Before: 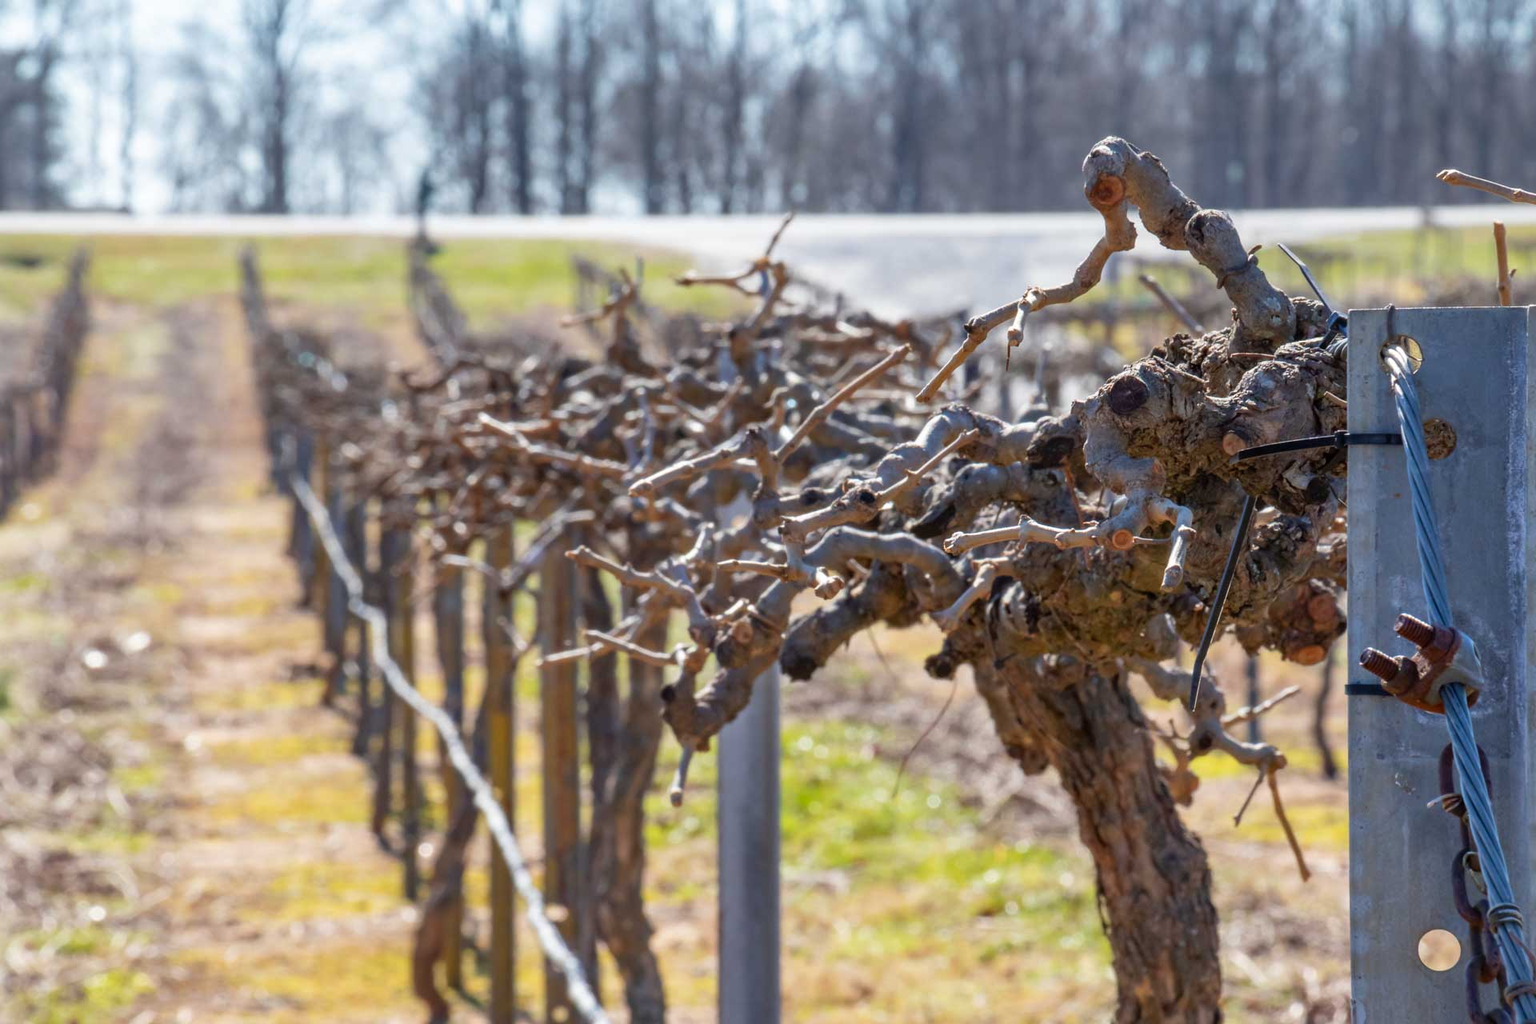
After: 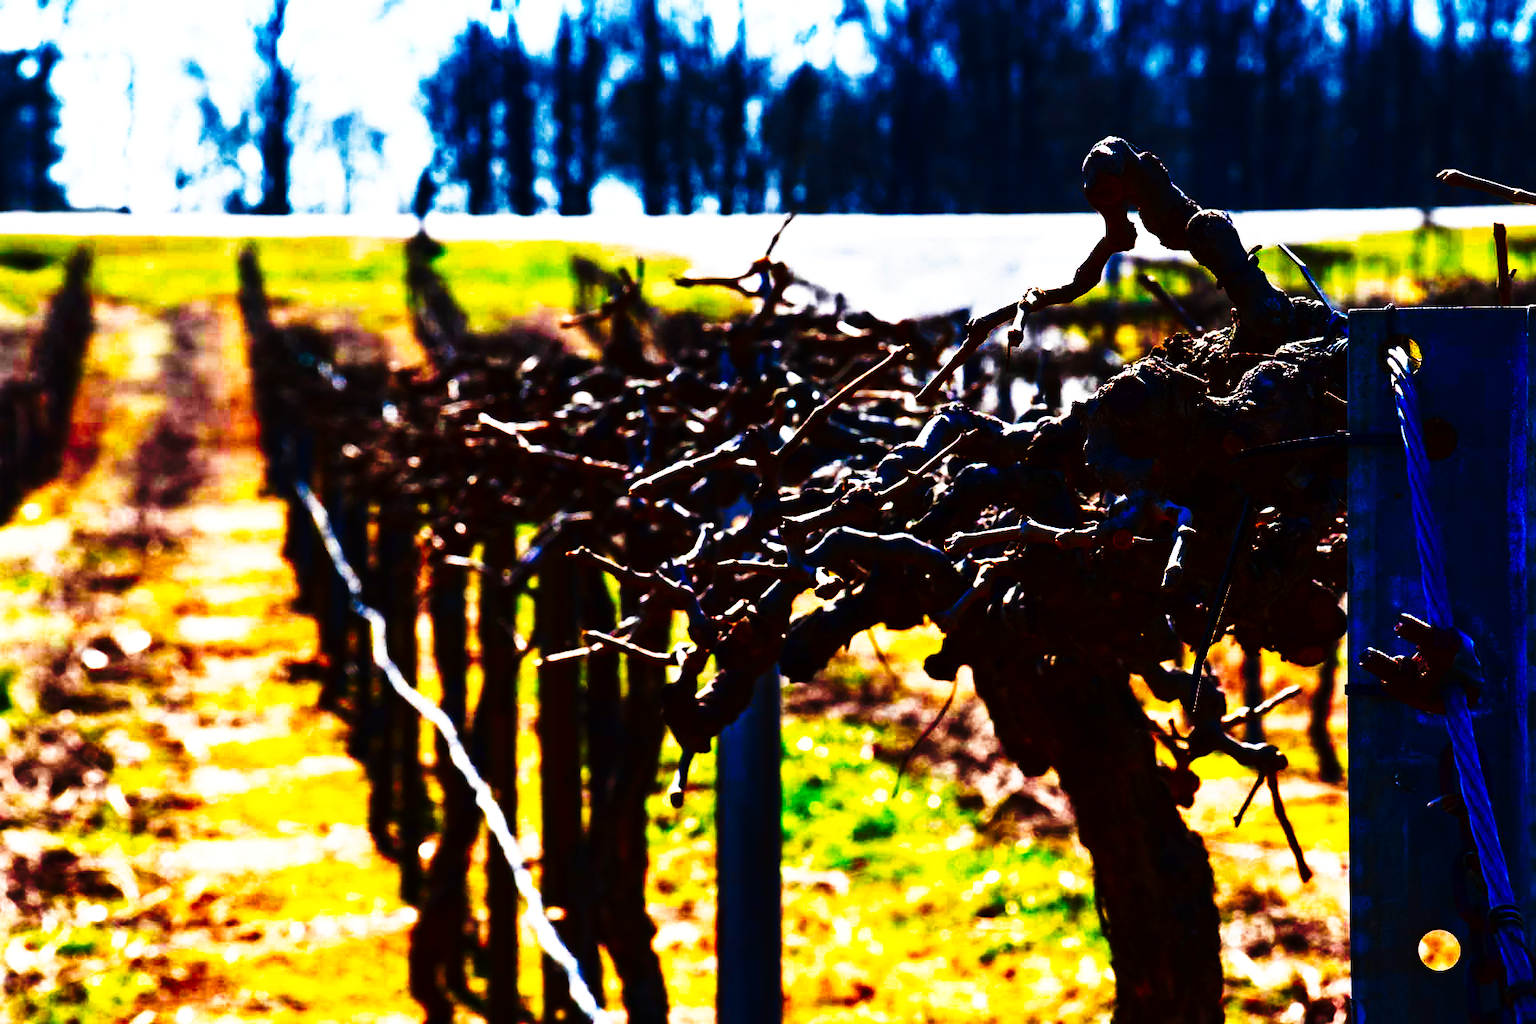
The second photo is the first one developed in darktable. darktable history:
tone curve: curves: ch0 [(0, 0) (0.003, 0.004) (0.011, 0.006) (0.025, 0.008) (0.044, 0.012) (0.069, 0.017) (0.1, 0.021) (0.136, 0.029) (0.177, 0.043) (0.224, 0.062) (0.277, 0.108) (0.335, 0.166) (0.399, 0.301) (0.468, 0.467) (0.543, 0.64) (0.623, 0.803) (0.709, 0.908) (0.801, 0.969) (0.898, 0.988) (1, 1)], preserve colors none
contrast brightness saturation: brightness -1, saturation 1
exposure: exposure 0.564 EV, compensate highlight preservation false
